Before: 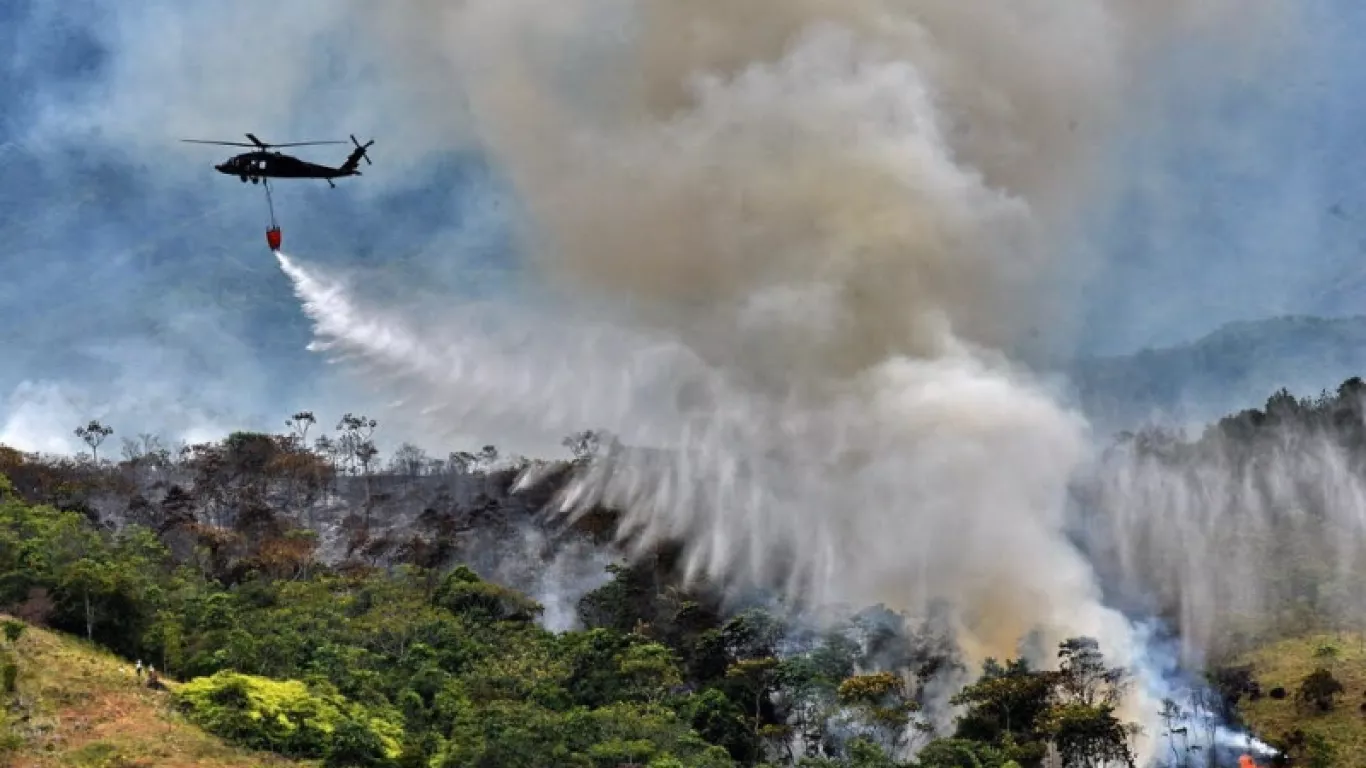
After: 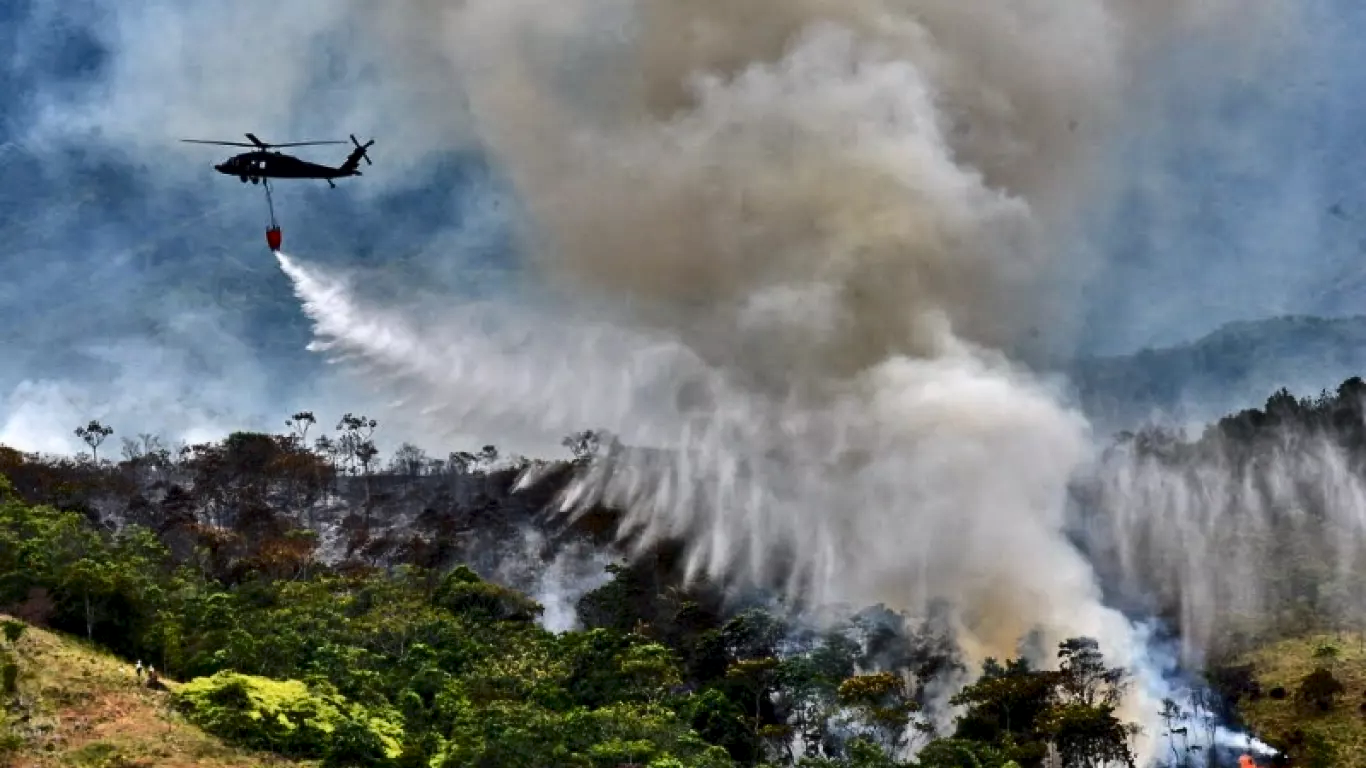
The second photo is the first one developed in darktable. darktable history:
shadows and highlights: low approximation 0.01, soften with gaussian
tone curve: curves: ch0 [(0, 0) (0.003, 0) (0.011, 0) (0.025, 0) (0.044, 0.006) (0.069, 0.024) (0.1, 0.038) (0.136, 0.052) (0.177, 0.08) (0.224, 0.112) (0.277, 0.145) (0.335, 0.206) (0.399, 0.284) (0.468, 0.372) (0.543, 0.477) (0.623, 0.593) (0.709, 0.717) (0.801, 0.815) (0.898, 0.92) (1, 1)], color space Lab, independent channels, preserve colors none
